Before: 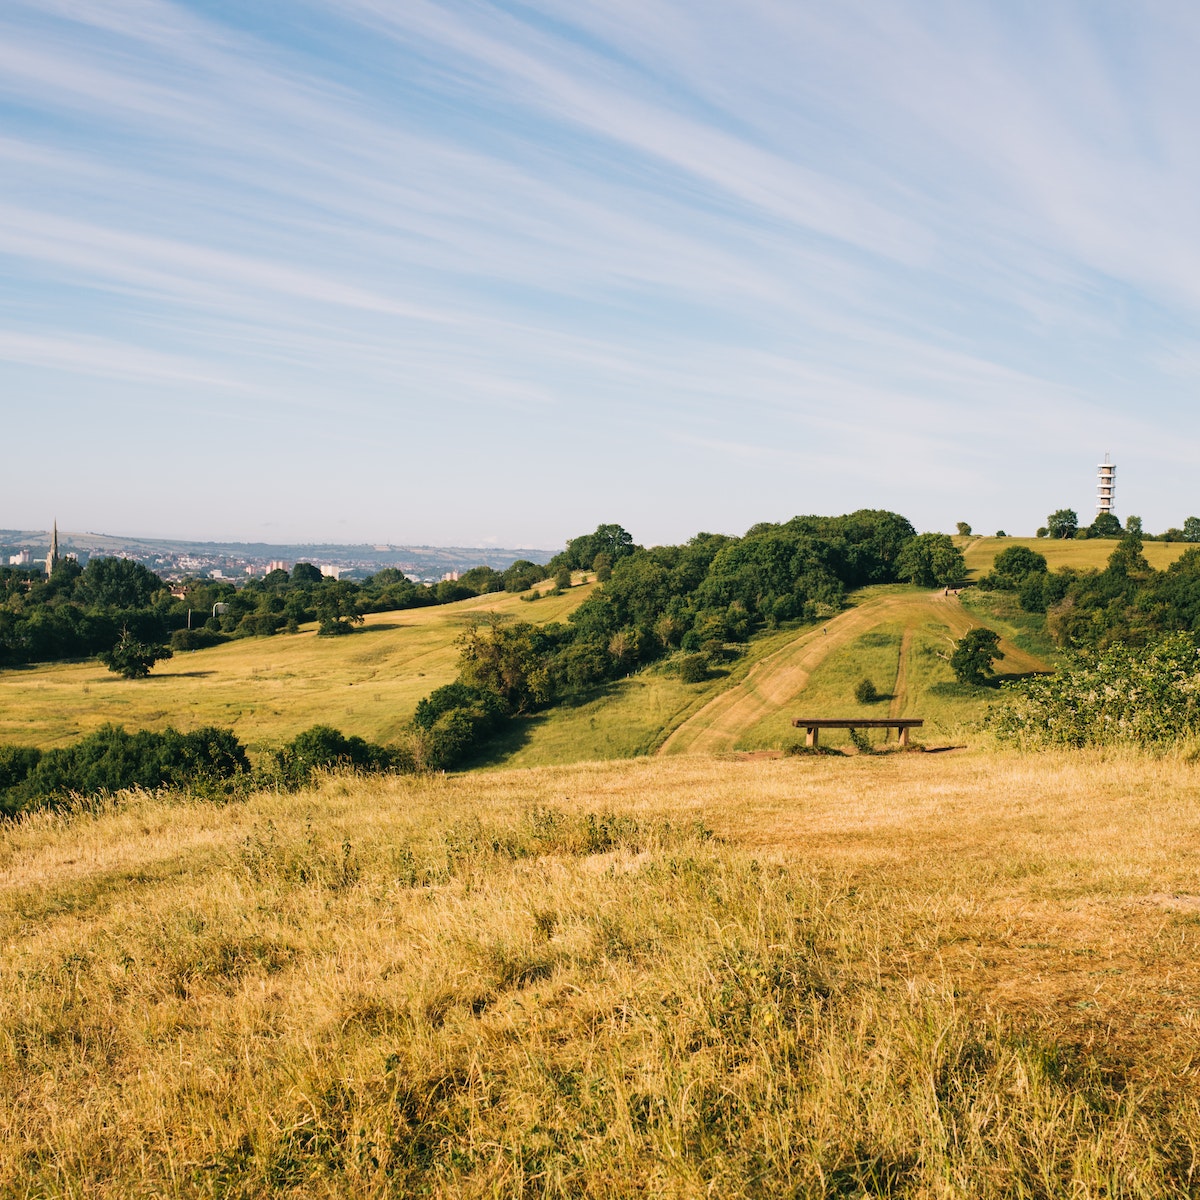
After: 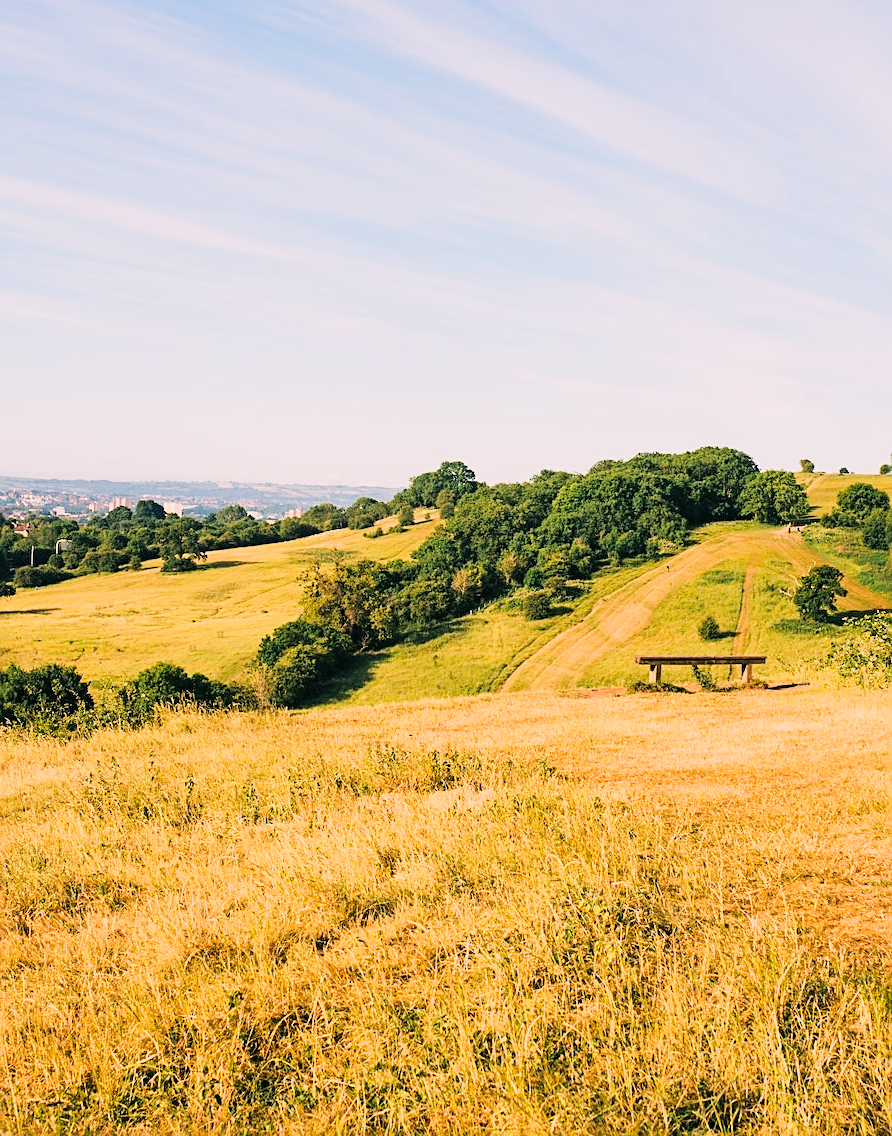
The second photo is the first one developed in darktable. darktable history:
color correction: highlights a* 3.37, highlights b* 1.64, saturation 1.18
crop and rotate: left 13.115%, top 5.28%, right 12.536%
sharpen: on, module defaults
exposure: black level correction 0, exposure 1.1 EV, compensate highlight preservation false
filmic rgb: black relative exposure -7.65 EV, white relative exposure 4.56 EV, hardness 3.61, contrast 1.061
